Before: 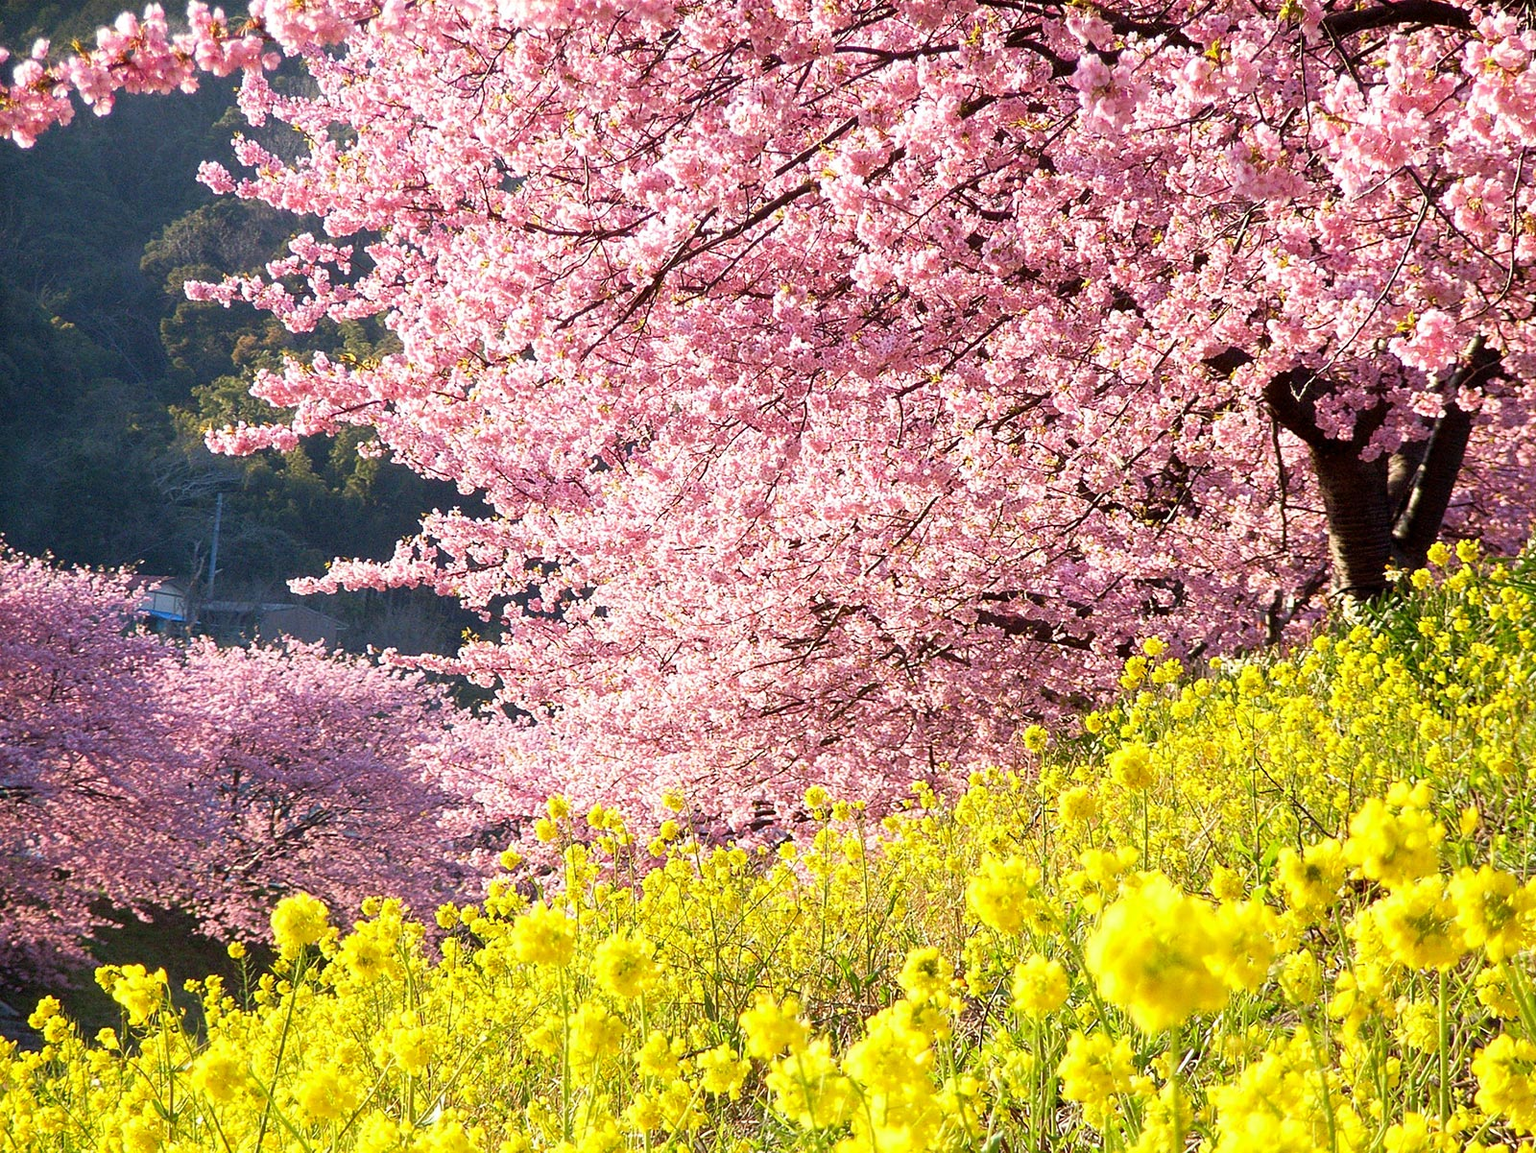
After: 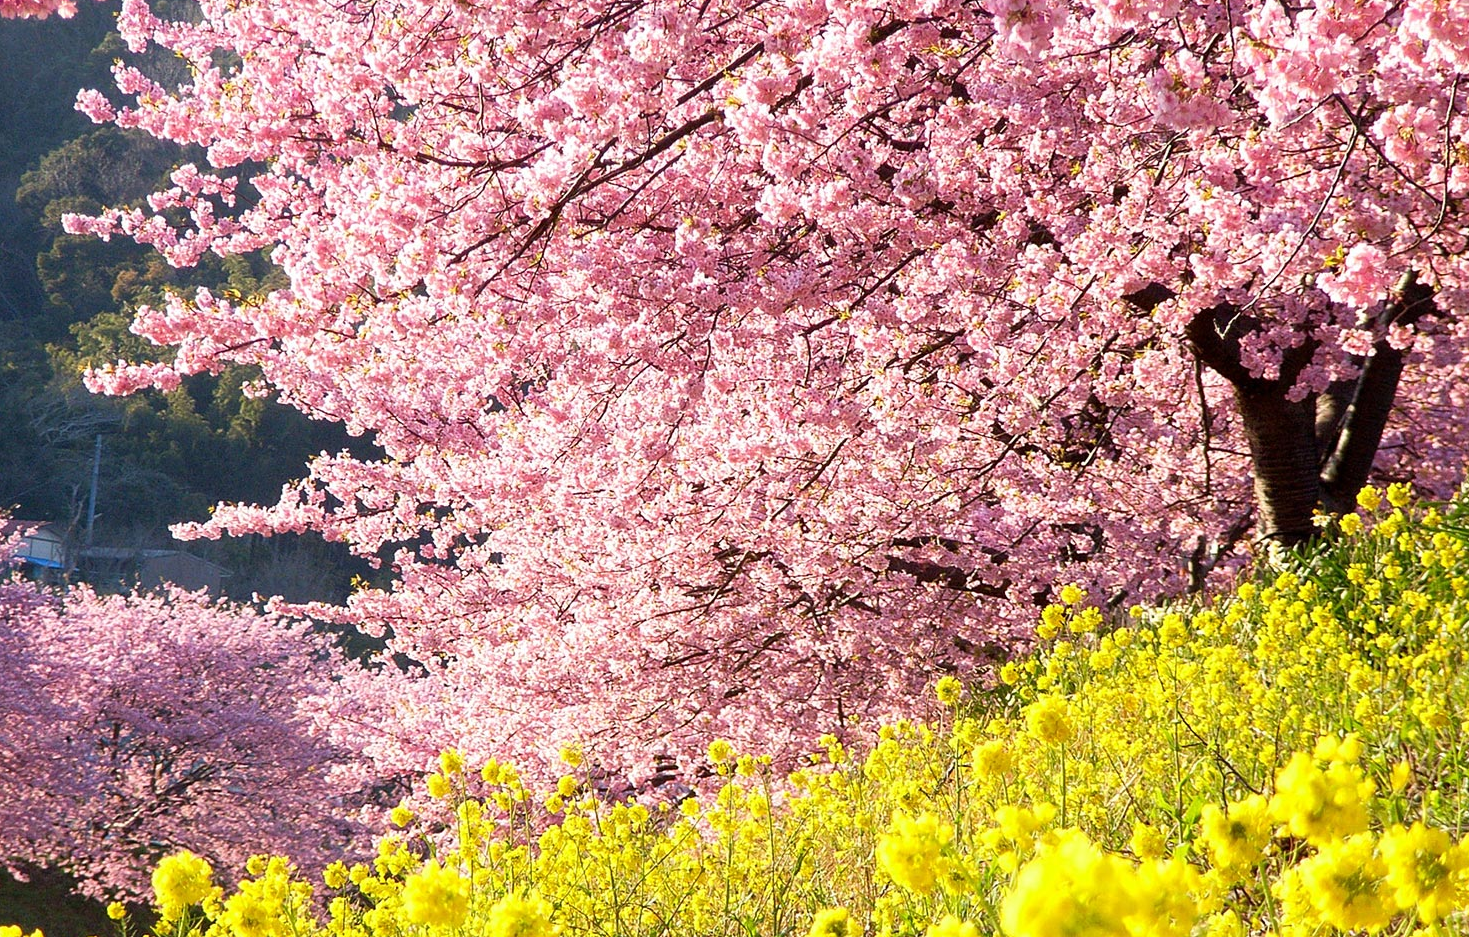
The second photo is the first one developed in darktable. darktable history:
crop: left 8.145%, top 6.616%, bottom 15.341%
